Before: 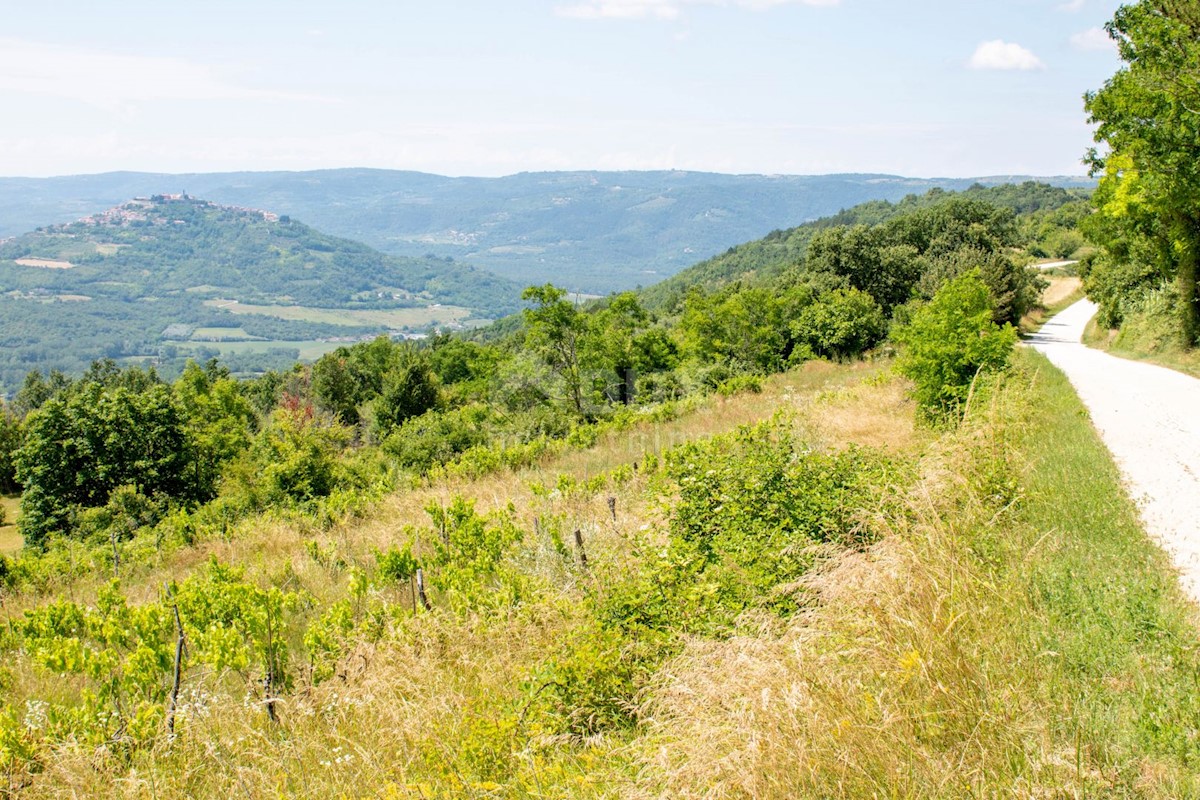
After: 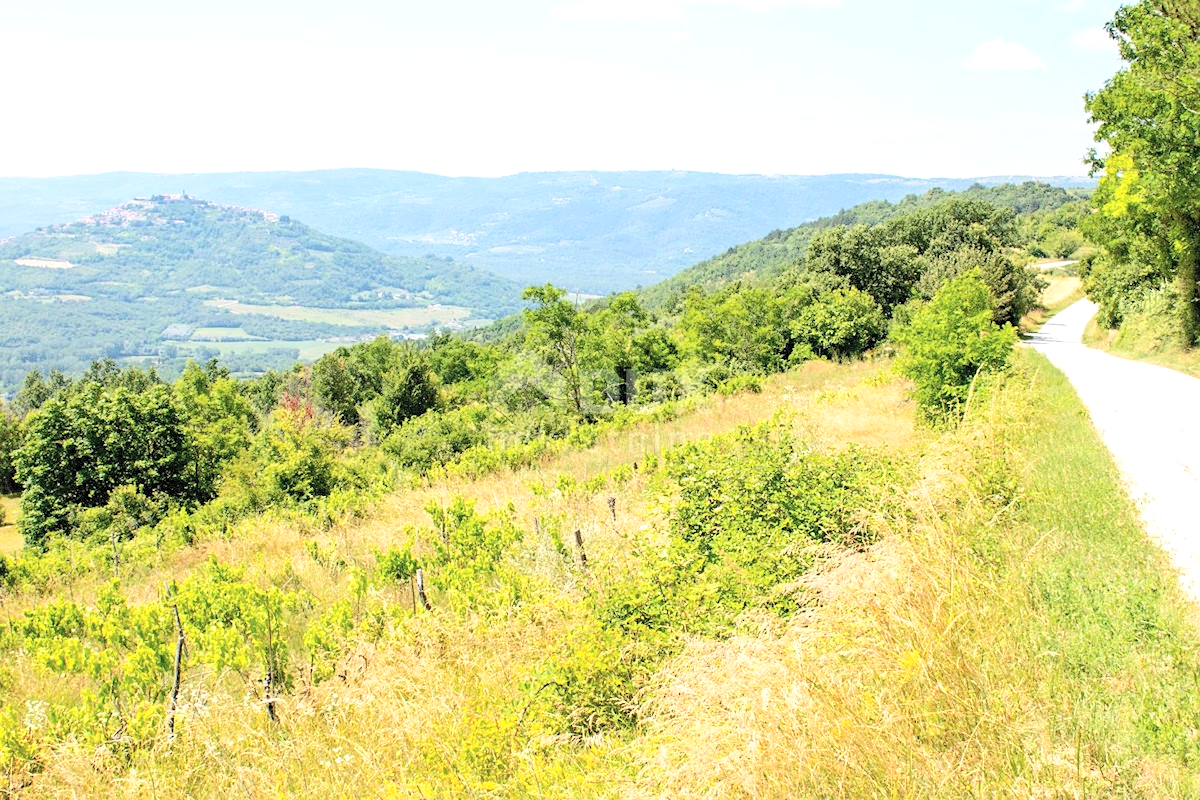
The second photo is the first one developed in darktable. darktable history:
sharpen: radius 1.268, amount 0.302, threshold 0.123
exposure: exposure 0.374 EV, compensate highlight preservation false
contrast brightness saturation: contrast 0.141, brightness 0.226
